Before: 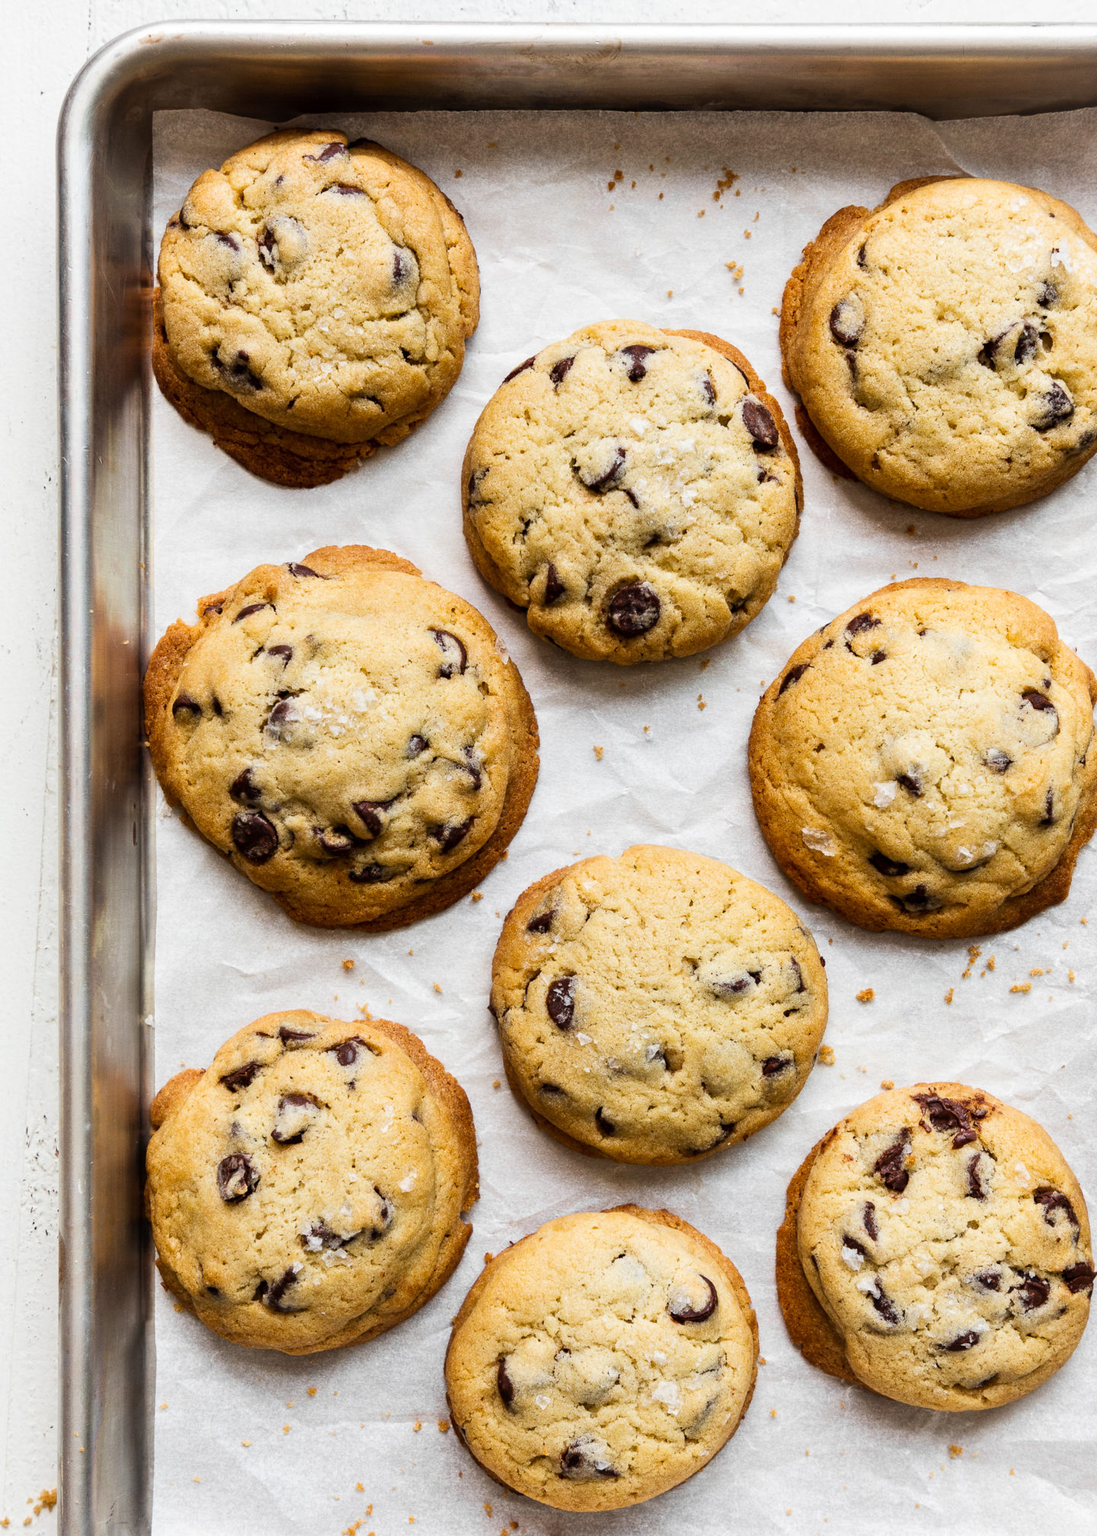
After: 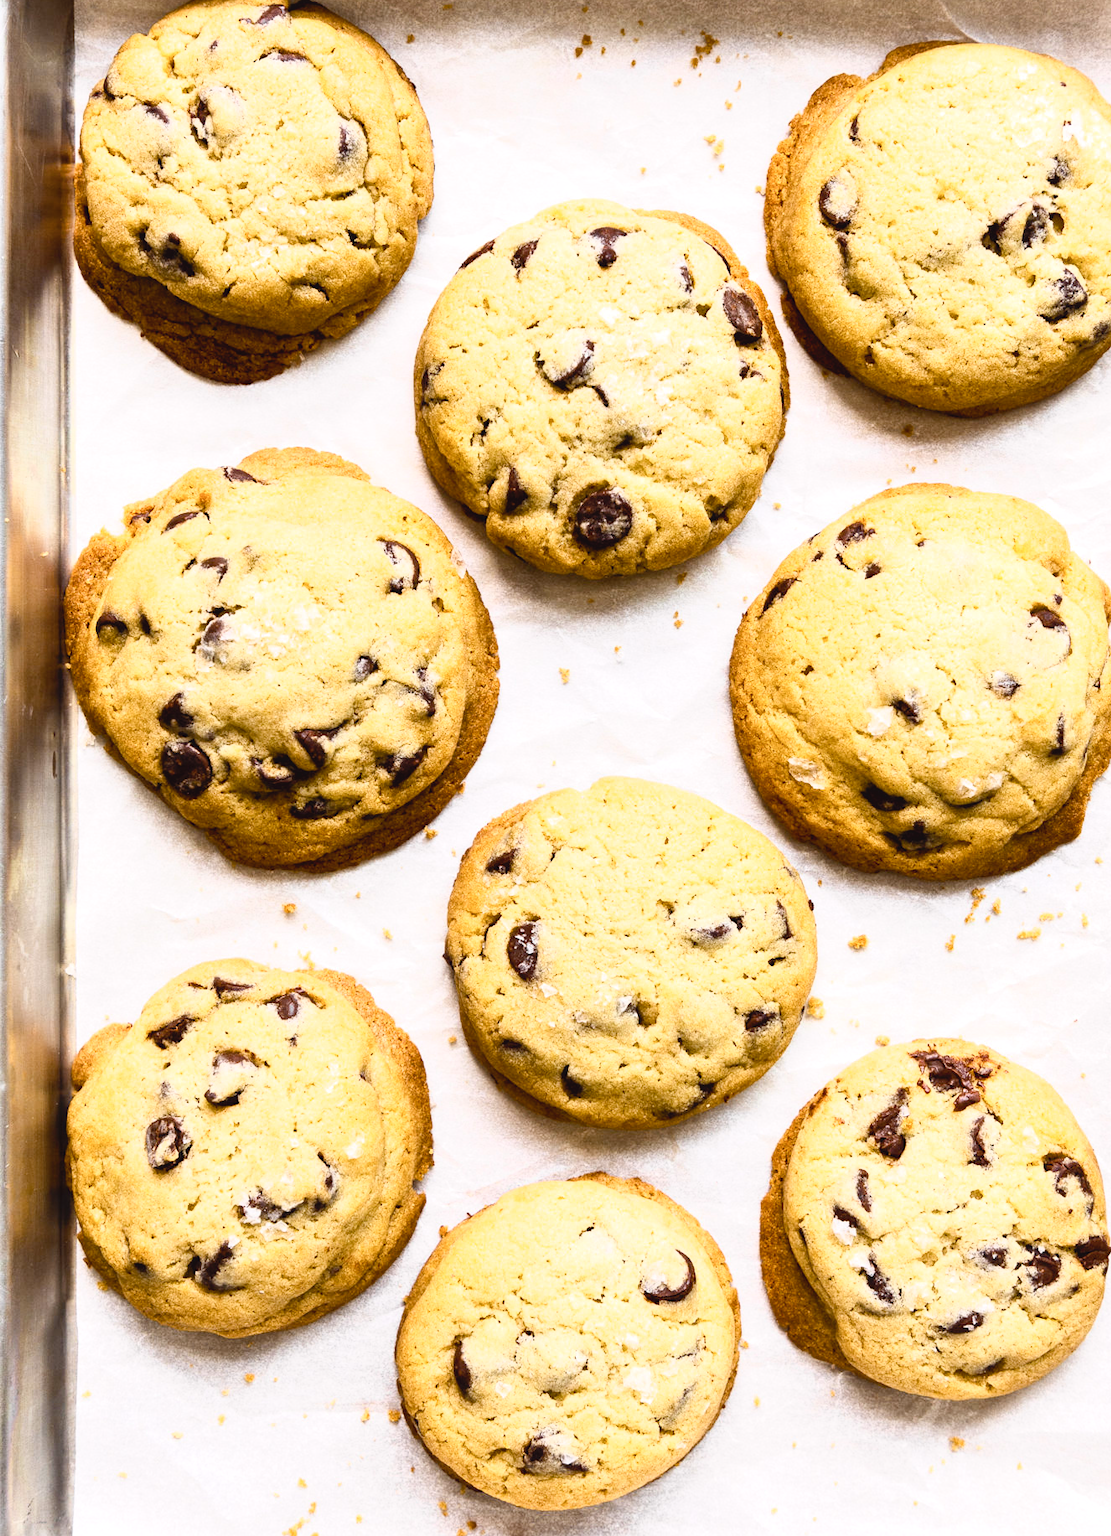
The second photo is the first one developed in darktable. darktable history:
tone equalizer: -8 EV -0.407 EV, -7 EV -0.378 EV, -6 EV -0.326 EV, -5 EV -0.213 EV, -3 EV 0.229 EV, -2 EV 0.345 EV, -1 EV 0.398 EV, +0 EV 0.388 EV
color balance rgb: perceptual saturation grading › global saturation 20%, perceptual saturation grading › highlights -25.247%, perceptual saturation grading › shadows 24.127%, perceptual brilliance grading › global brilliance 2.286%, perceptual brilliance grading › highlights -3.968%
crop and rotate: left 7.793%, top 9.042%
tone curve: curves: ch0 [(0.003, 0.029) (0.202, 0.232) (0.46, 0.56) (0.611, 0.739) (0.843, 0.941) (1, 0.99)]; ch1 [(0, 0) (0.35, 0.356) (0.45, 0.453) (0.508, 0.515) (0.617, 0.601) (1, 1)]; ch2 [(0, 0) (0.456, 0.469) (0.5, 0.5) (0.556, 0.566) (0.635, 0.642) (1, 1)], color space Lab, independent channels, preserve colors none
shadows and highlights: shadows 43.37, highlights 7.74
